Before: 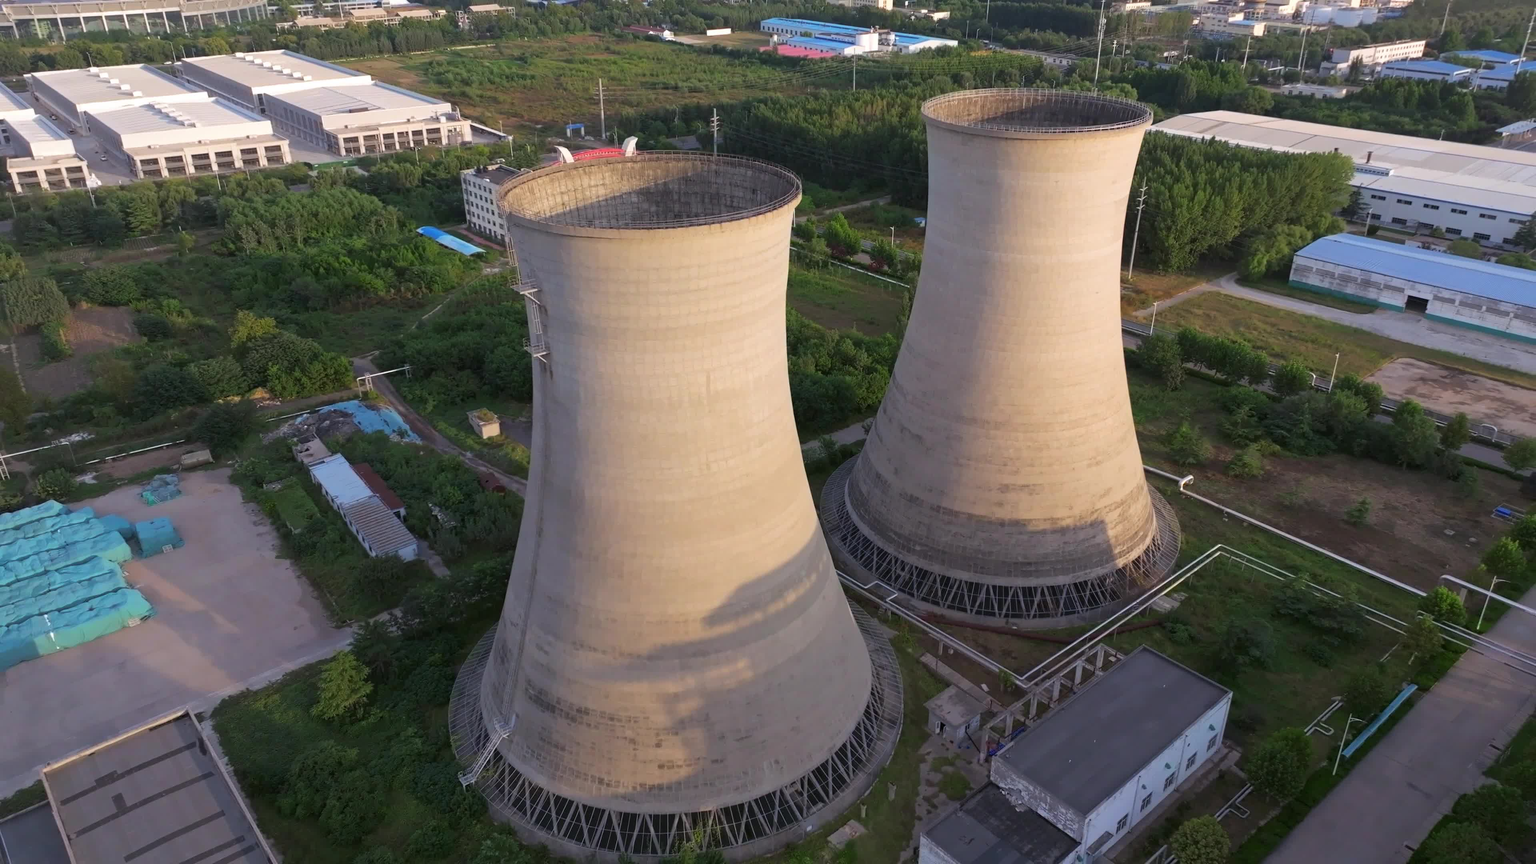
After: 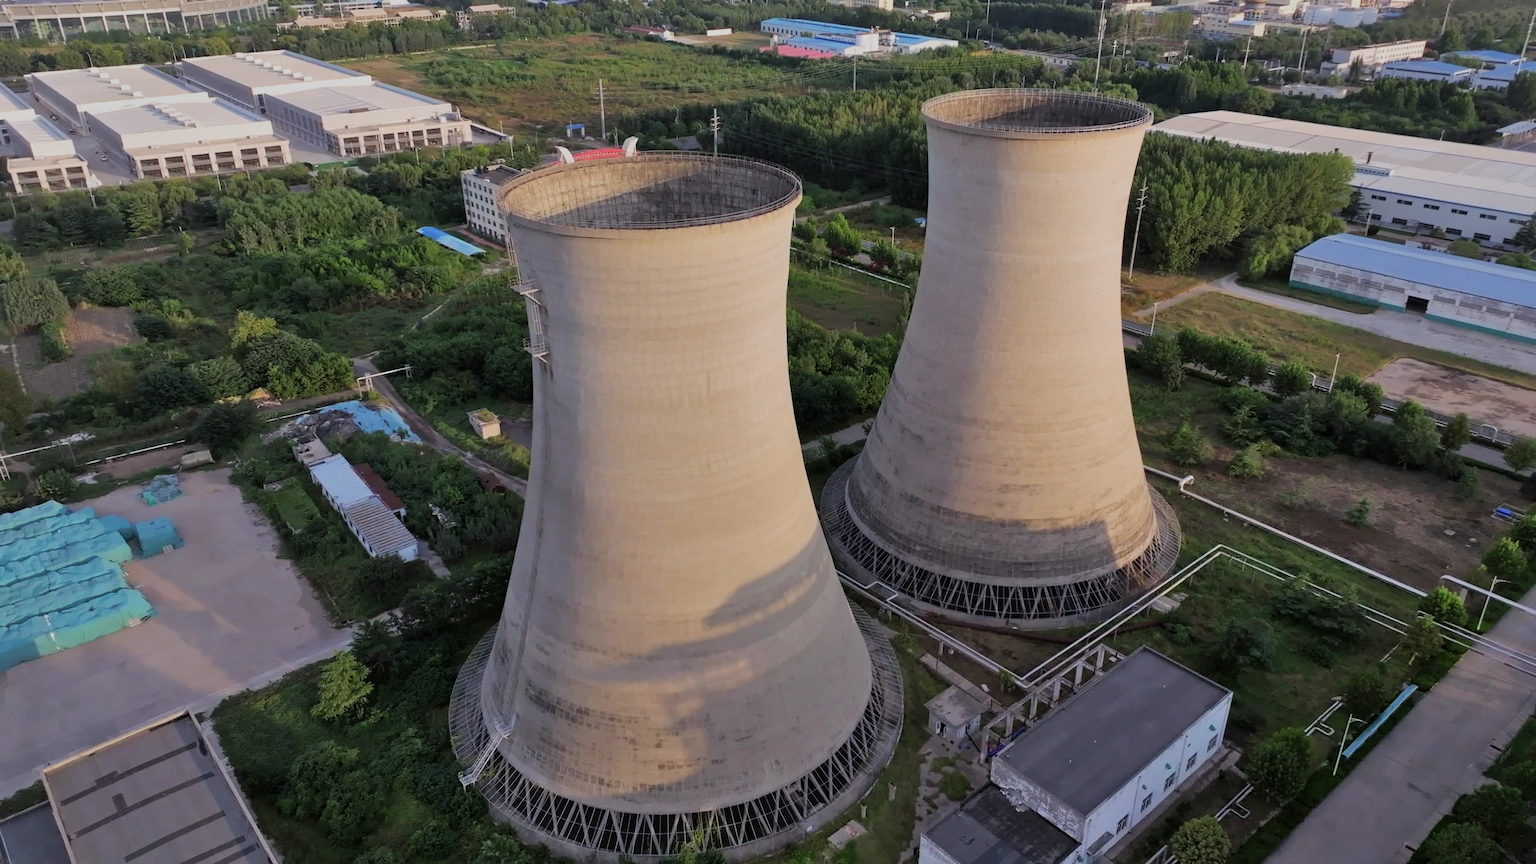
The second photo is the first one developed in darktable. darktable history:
shadows and highlights: radius 118.69, shadows 42.21, highlights -61.56, soften with gaussian
filmic rgb: black relative exposure -7.65 EV, white relative exposure 4.56 EV, hardness 3.61
